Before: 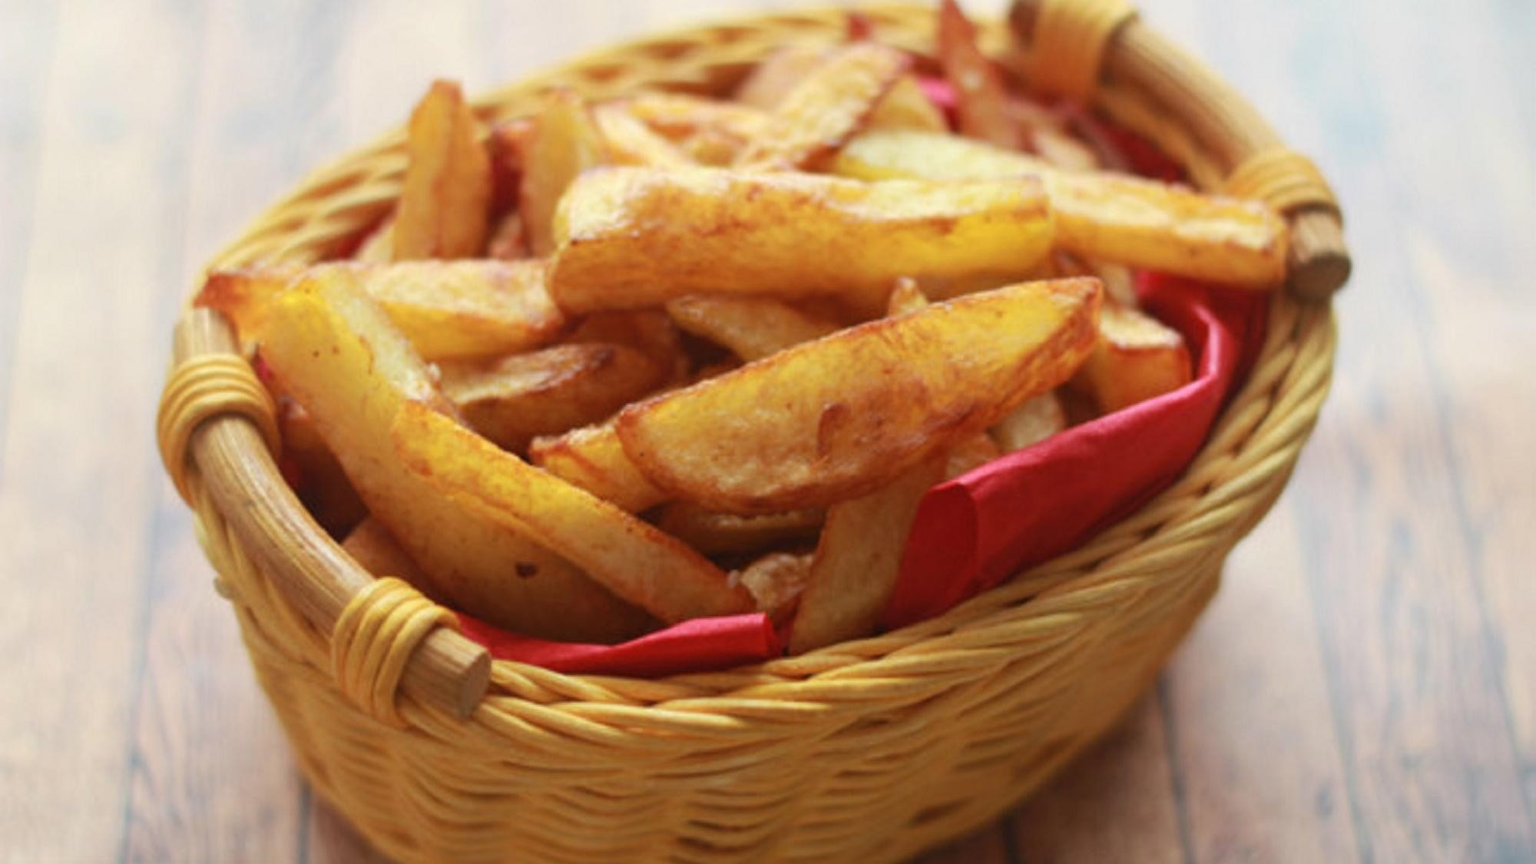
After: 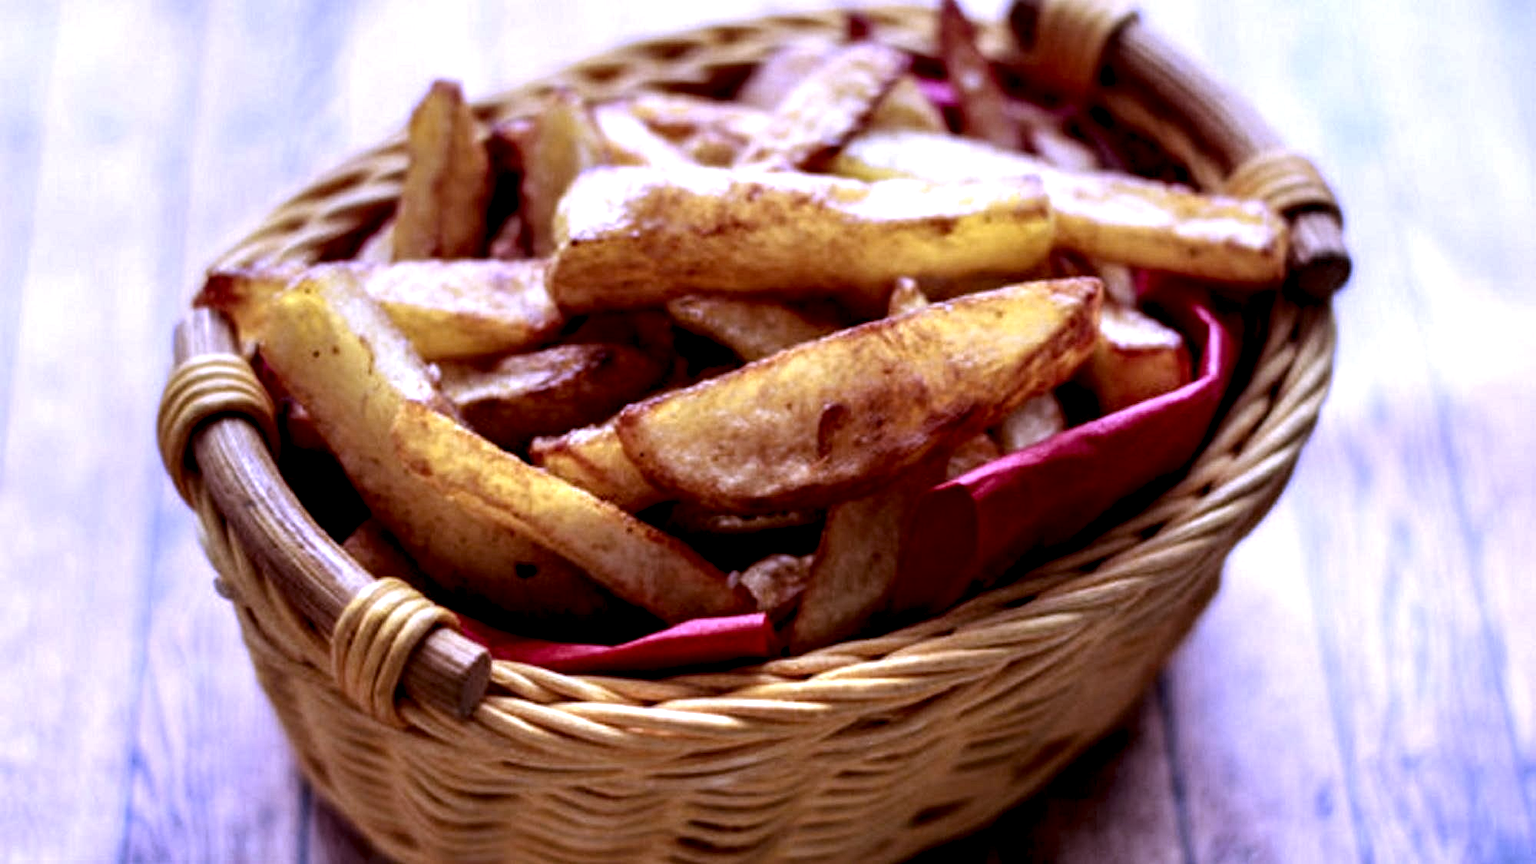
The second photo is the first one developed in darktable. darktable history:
white balance: red 0.98, blue 1.61
local contrast: shadows 185%, detail 225%
